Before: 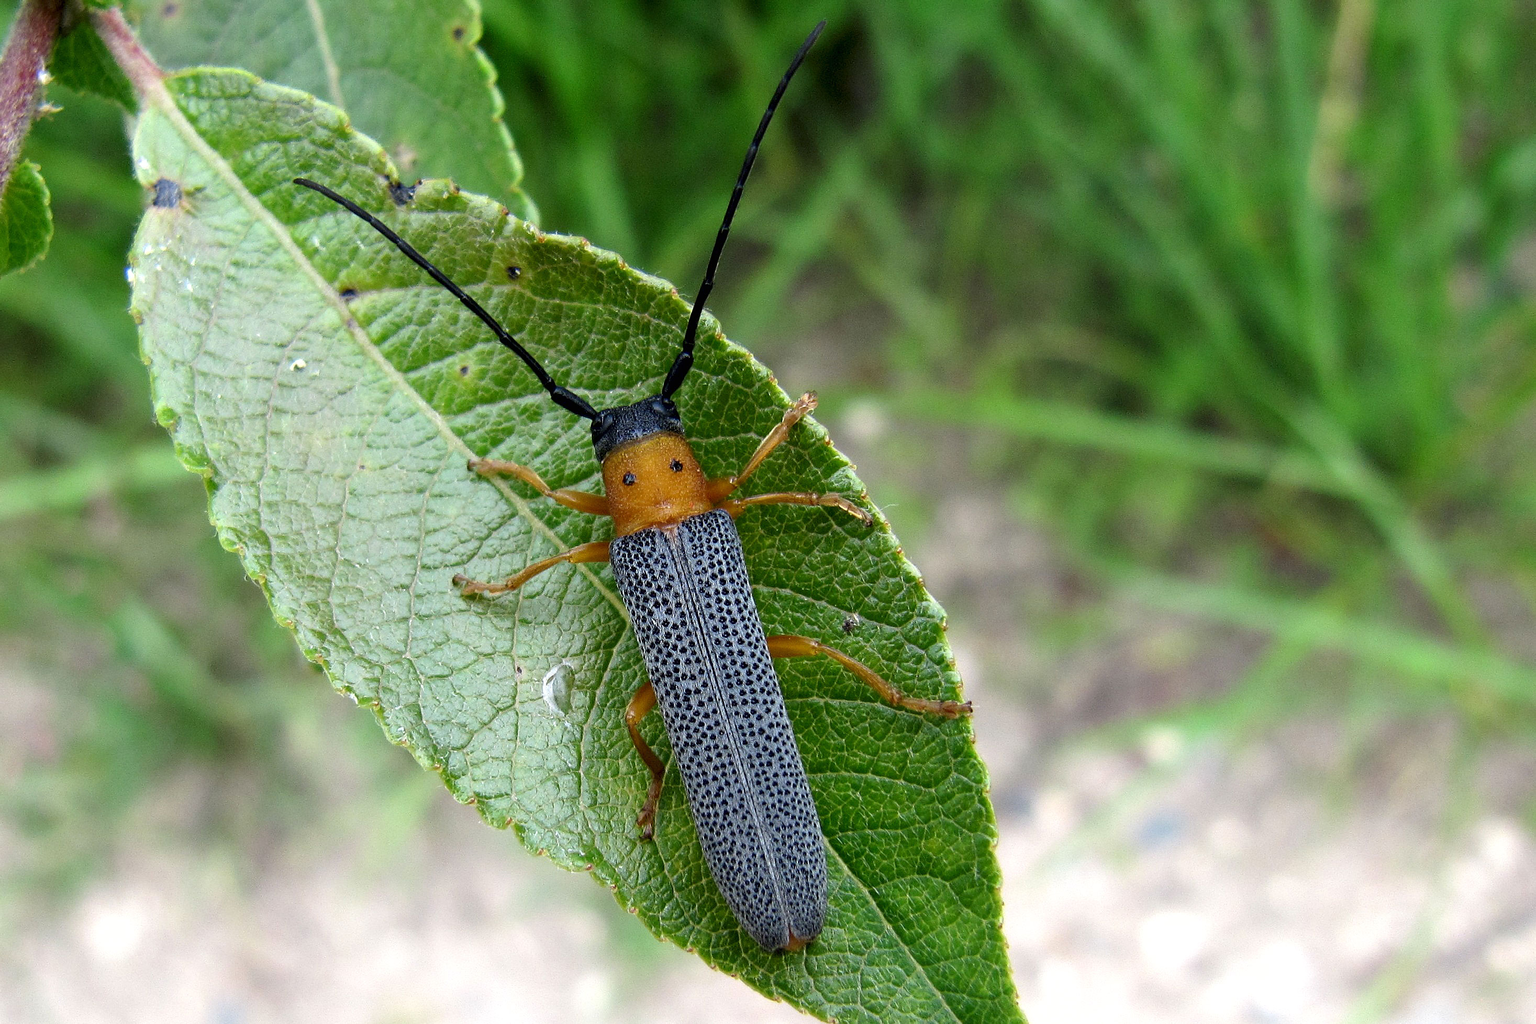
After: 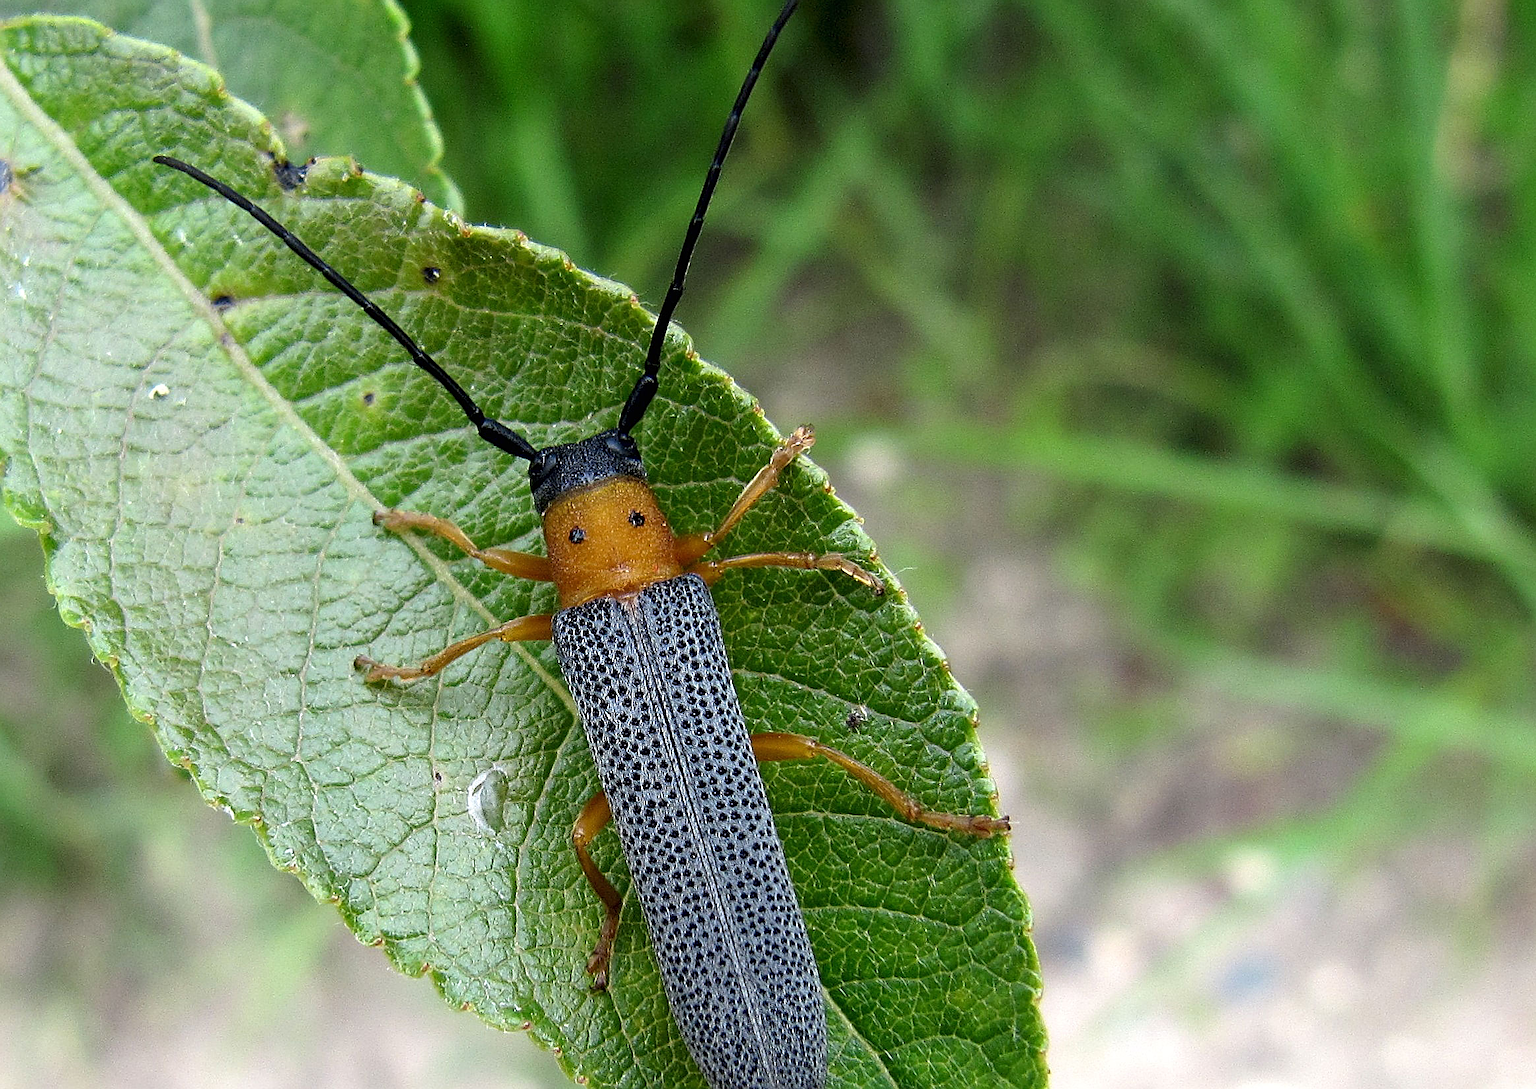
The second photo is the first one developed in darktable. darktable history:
sharpen: on, module defaults
crop: left 11.225%, top 5.381%, right 9.565%, bottom 10.314%
